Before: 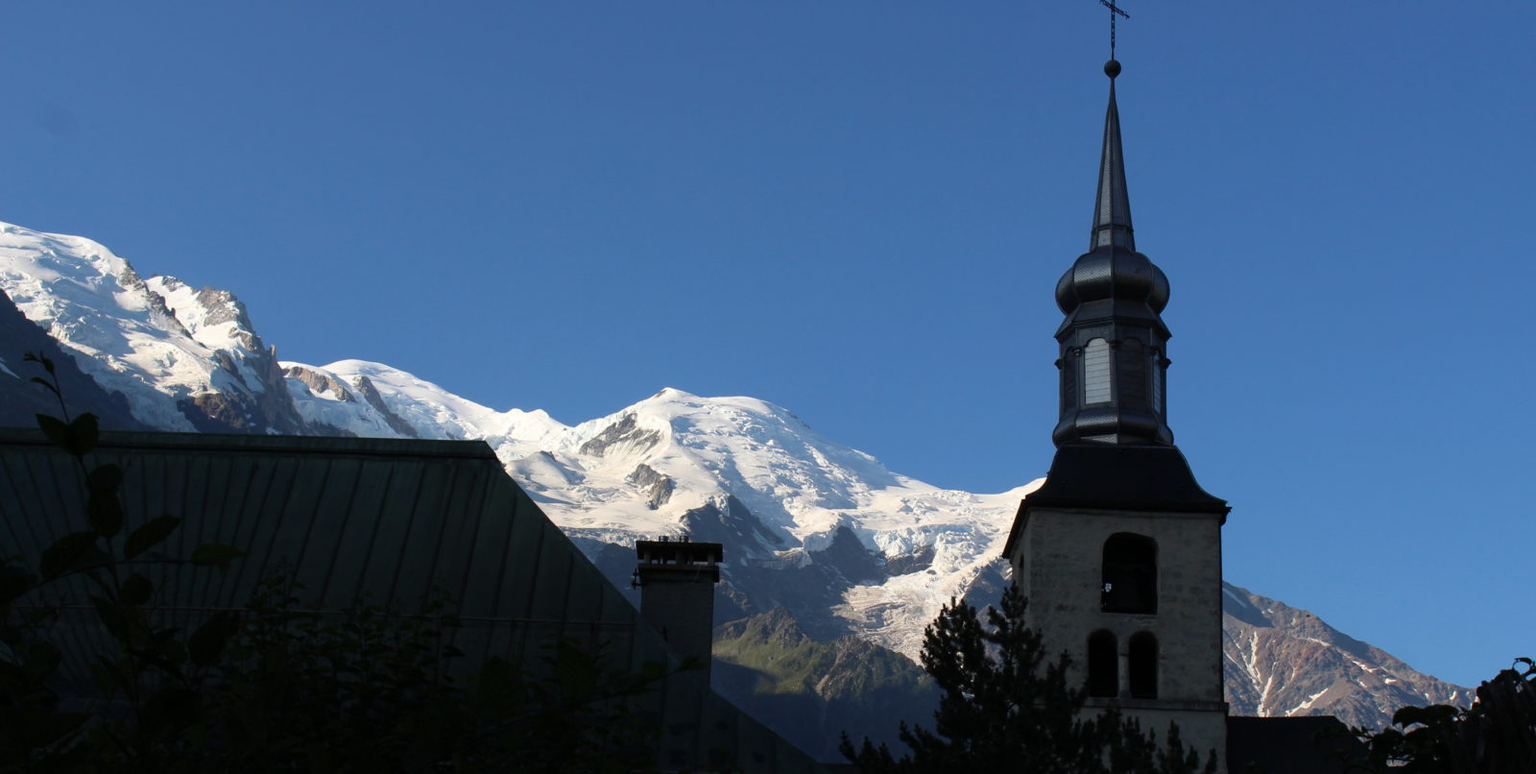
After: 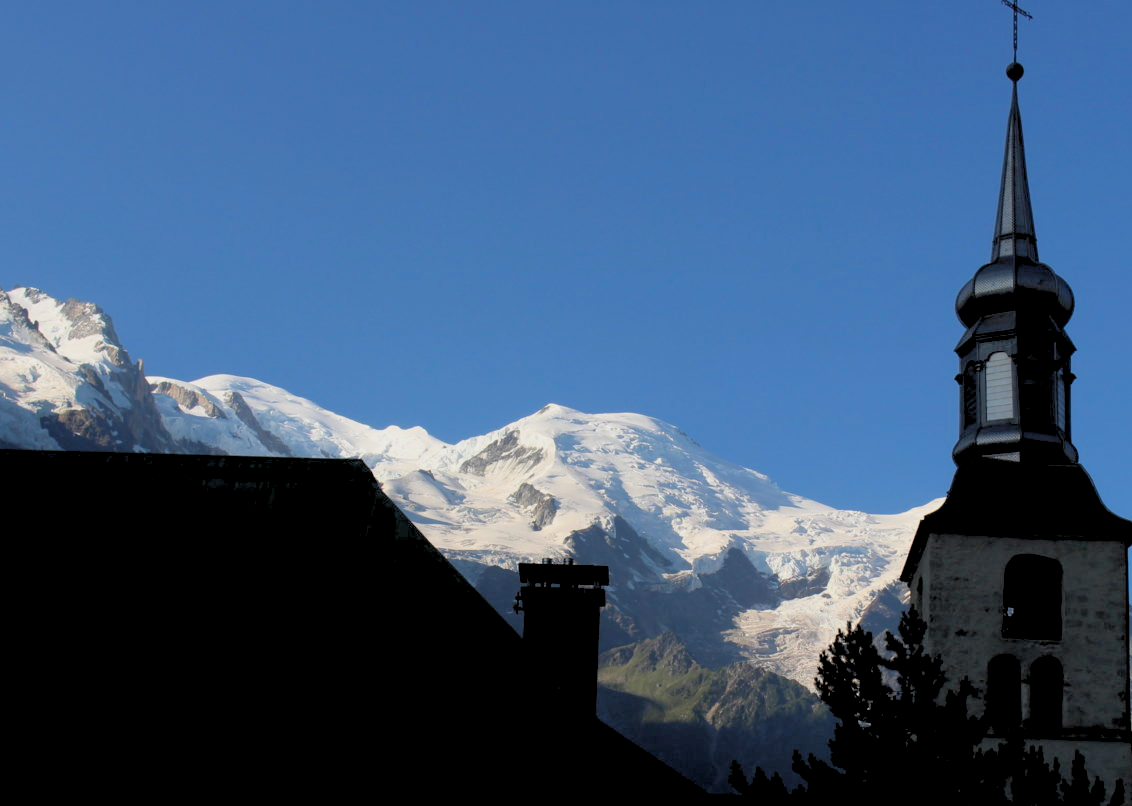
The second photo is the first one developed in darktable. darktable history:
crop and rotate: left 9.061%, right 20.142%
rgb levels: preserve colors sum RGB, levels [[0.038, 0.433, 0.934], [0, 0.5, 1], [0, 0.5, 1]]
vibrance: on, module defaults
